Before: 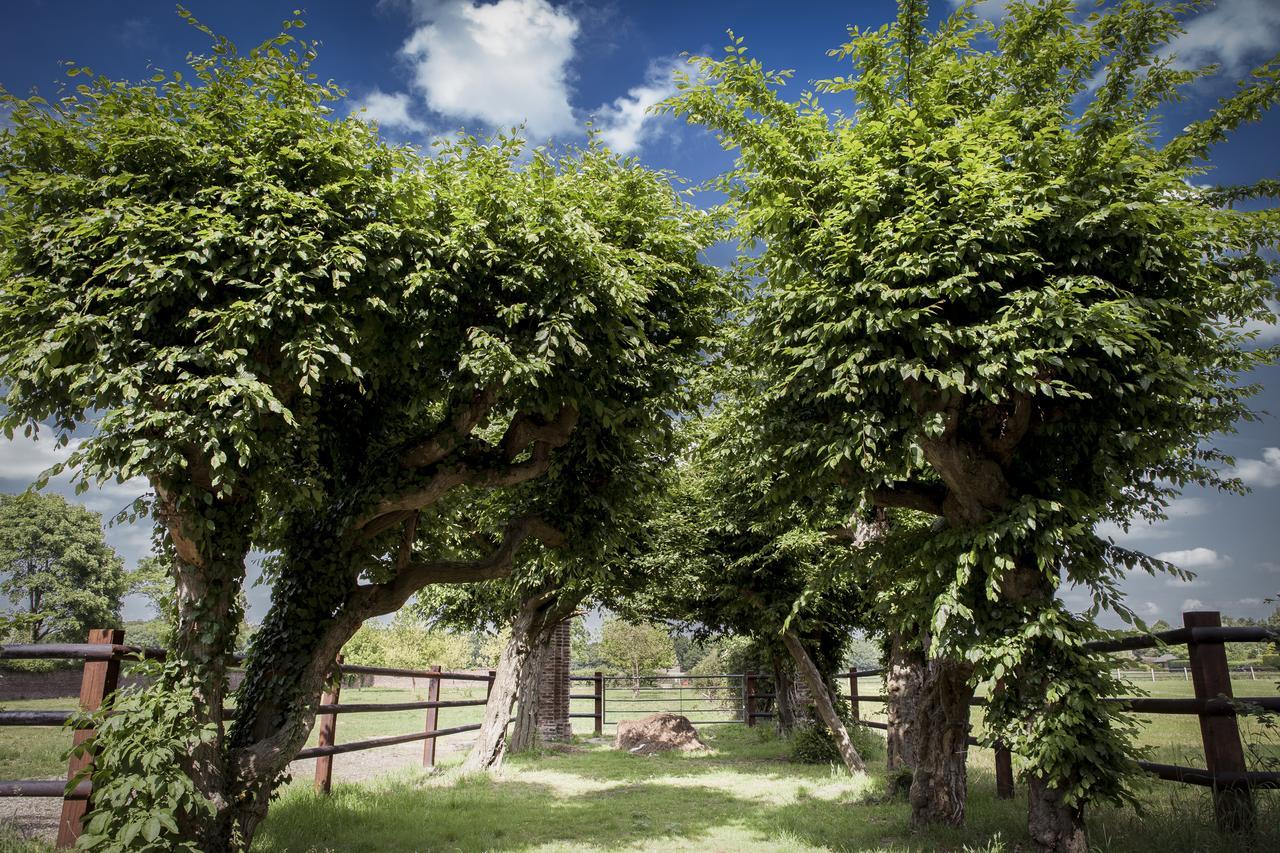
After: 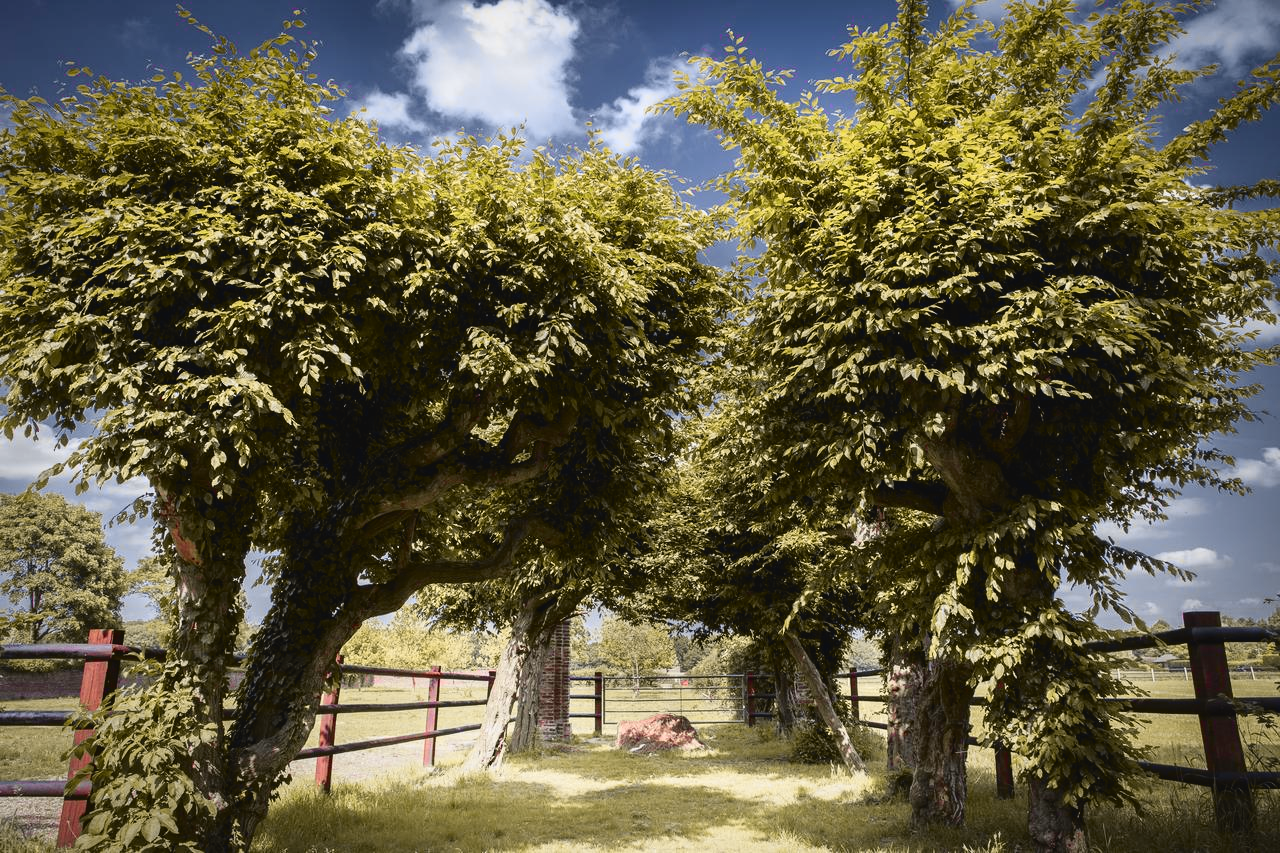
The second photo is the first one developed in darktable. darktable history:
tone curve: curves: ch0 [(0, 0.036) (0.119, 0.115) (0.466, 0.498) (0.715, 0.767) (0.817, 0.865) (1, 0.998)]; ch1 [(0, 0) (0.377, 0.424) (0.442, 0.491) (0.487, 0.498) (0.514, 0.512) (0.536, 0.577) (0.66, 0.724) (1, 1)]; ch2 [(0, 0) (0.38, 0.405) (0.463, 0.443) (0.492, 0.486) (0.526, 0.541) (0.578, 0.598) (1, 1)], color space Lab, independent channels, preserve colors none
